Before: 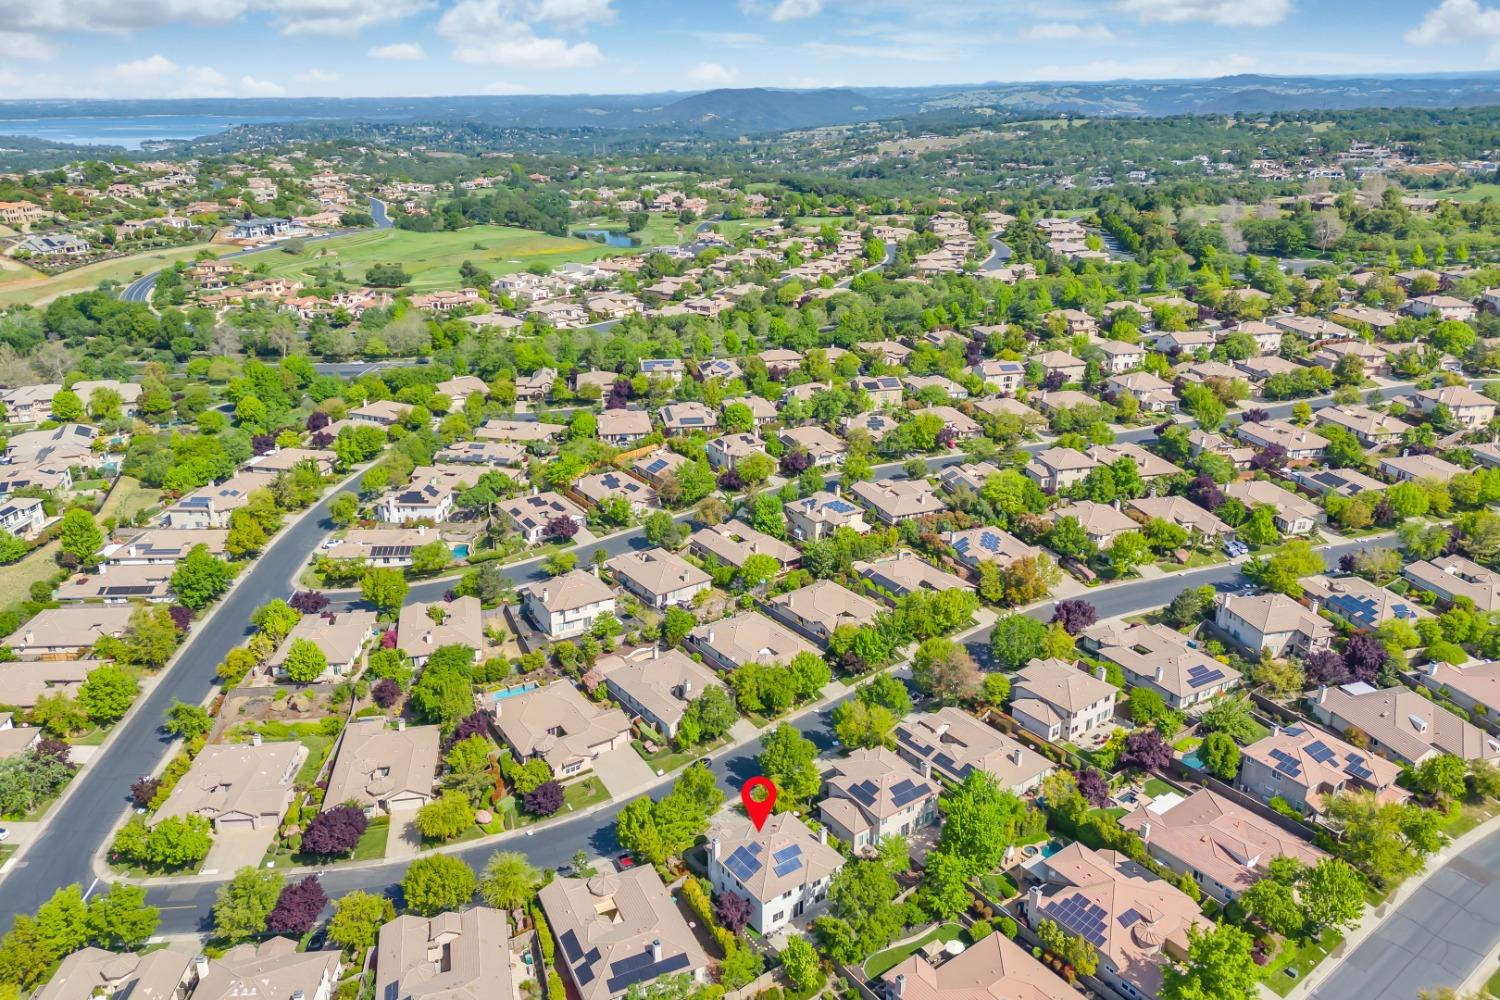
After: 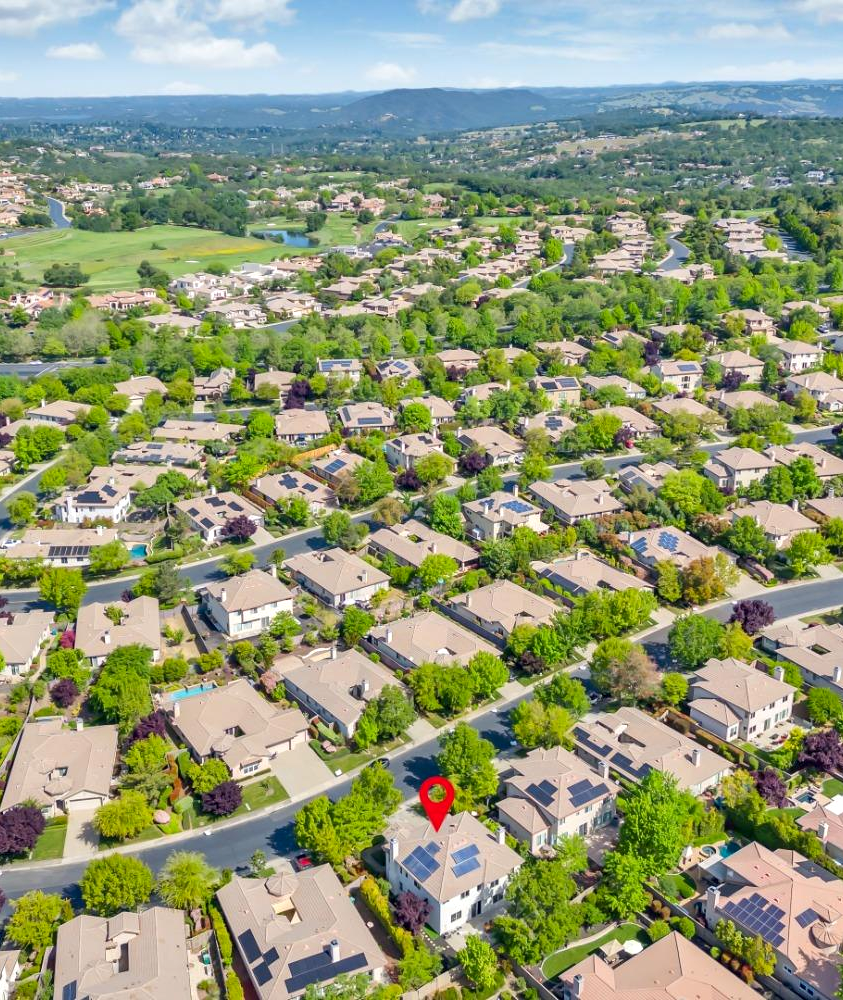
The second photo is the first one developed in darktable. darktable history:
contrast equalizer: octaves 7, y [[0.6 ×6], [0.55 ×6], [0 ×6], [0 ×6], [0 ×6]], mix 0.3
crop: left 21.496%, right 22.254%
